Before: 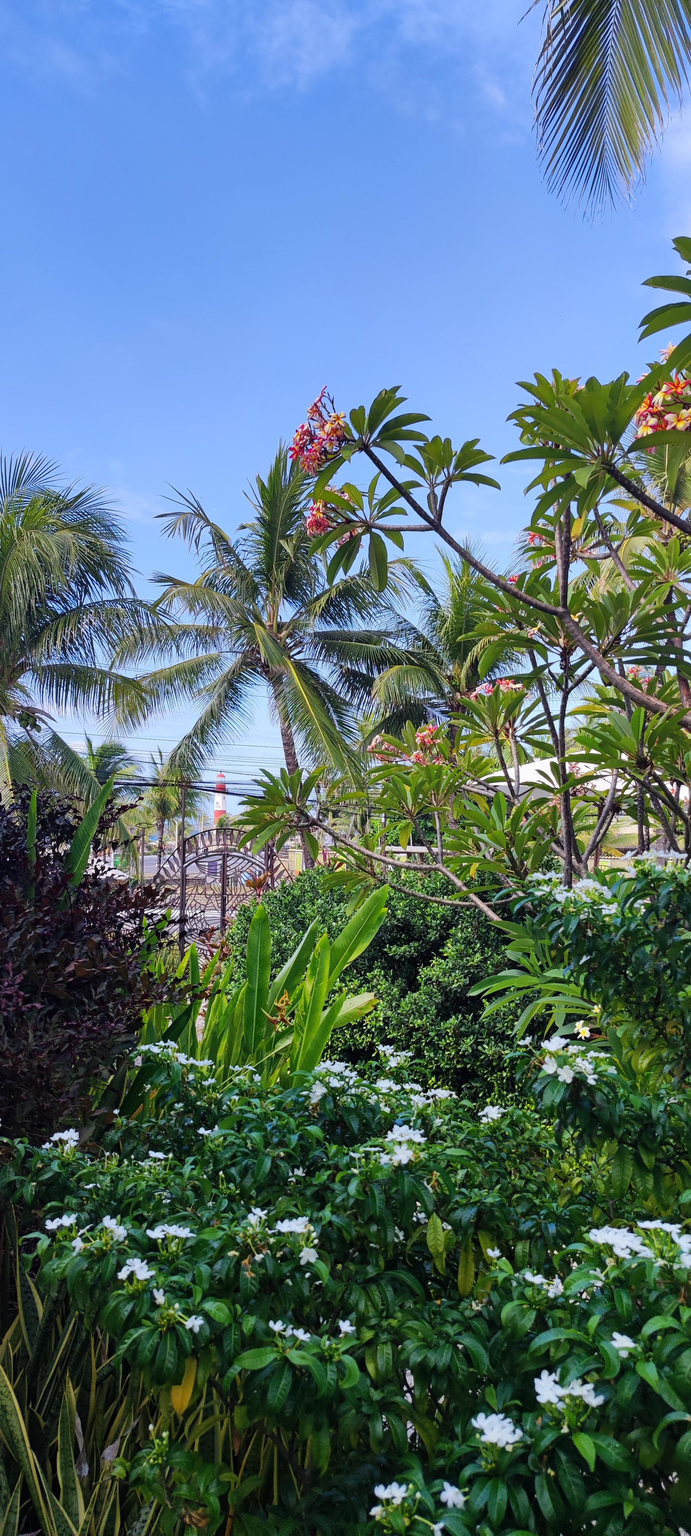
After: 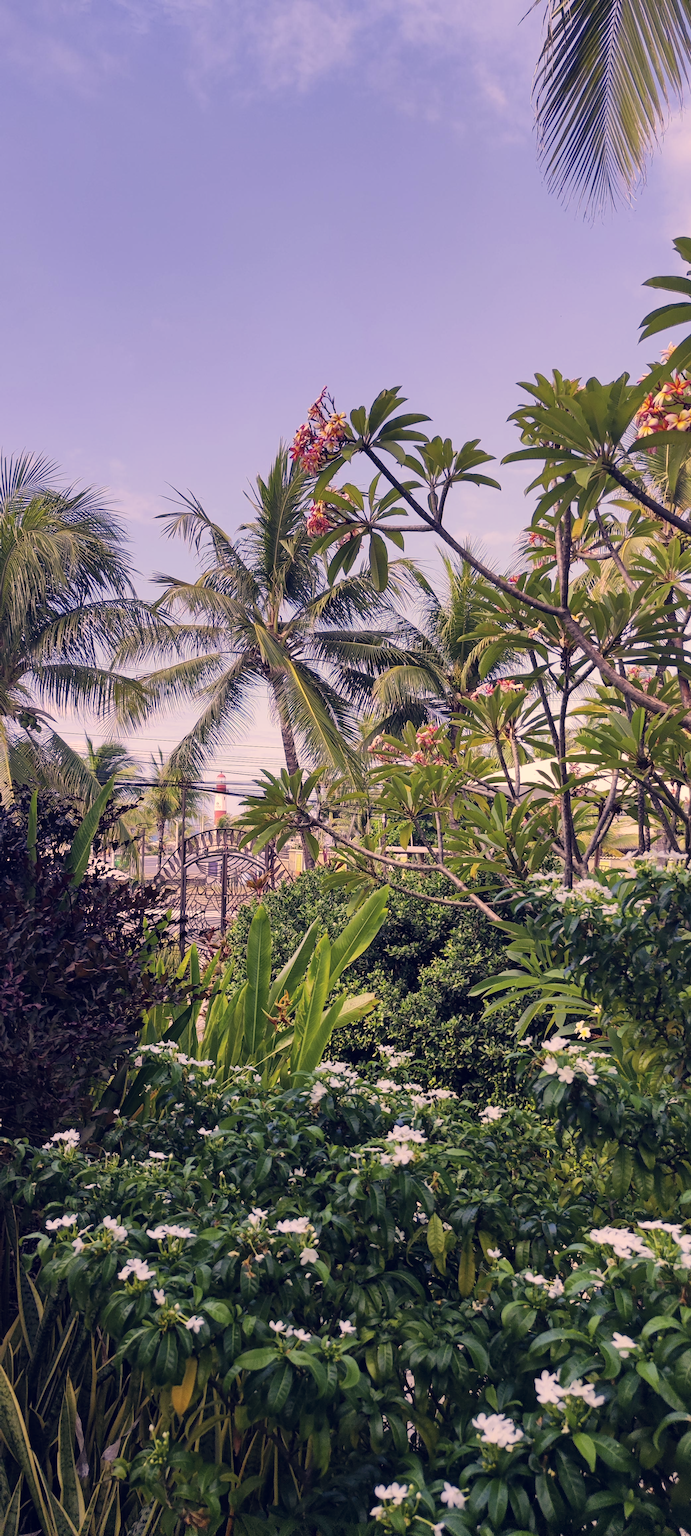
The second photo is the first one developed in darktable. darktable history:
color correction: highlights a* 20.18, highlights b* 26.86, shadows a* 3.39, shadows b* -16.6, saturation 0.743
